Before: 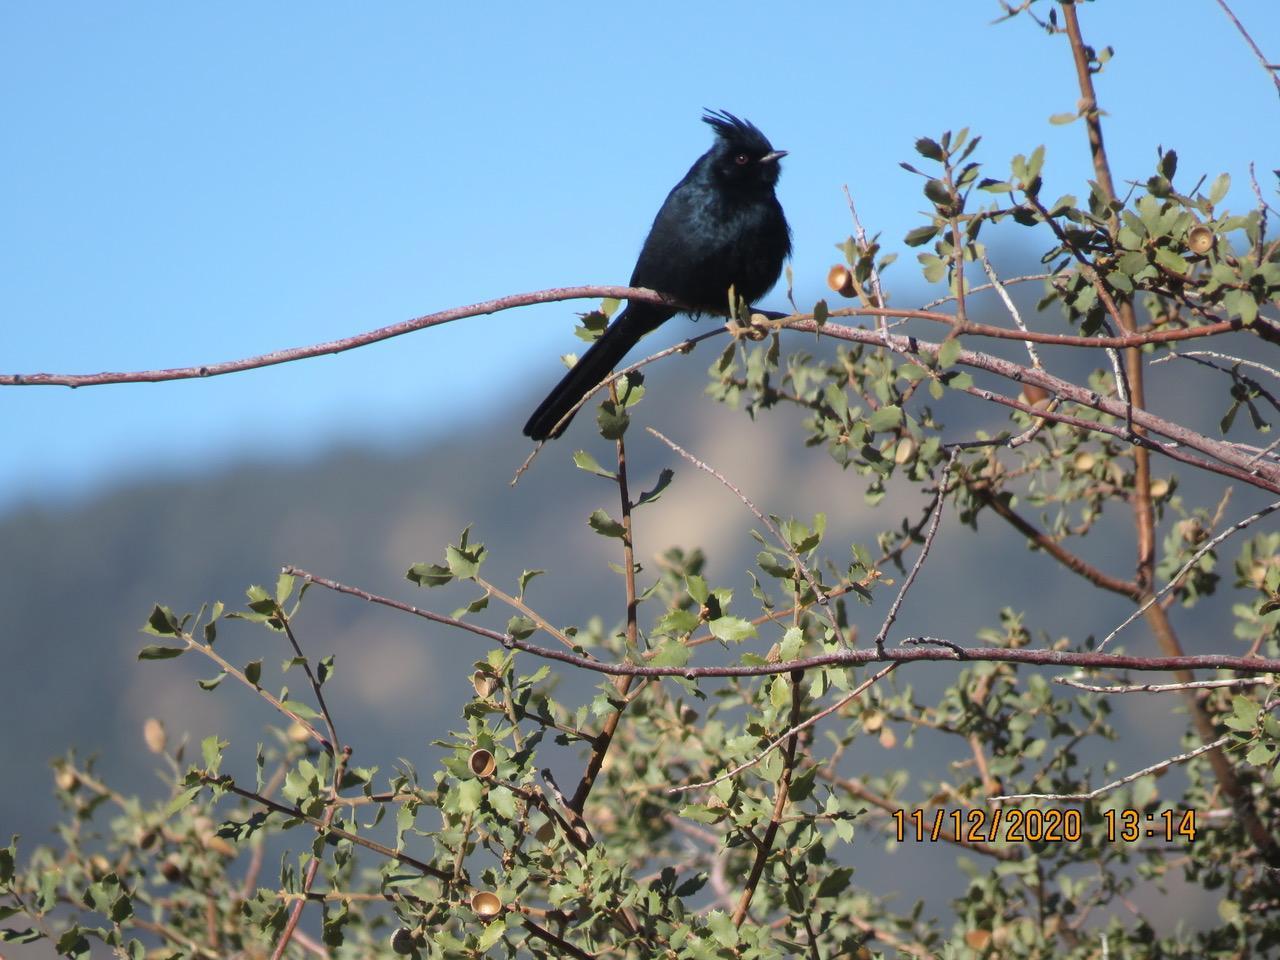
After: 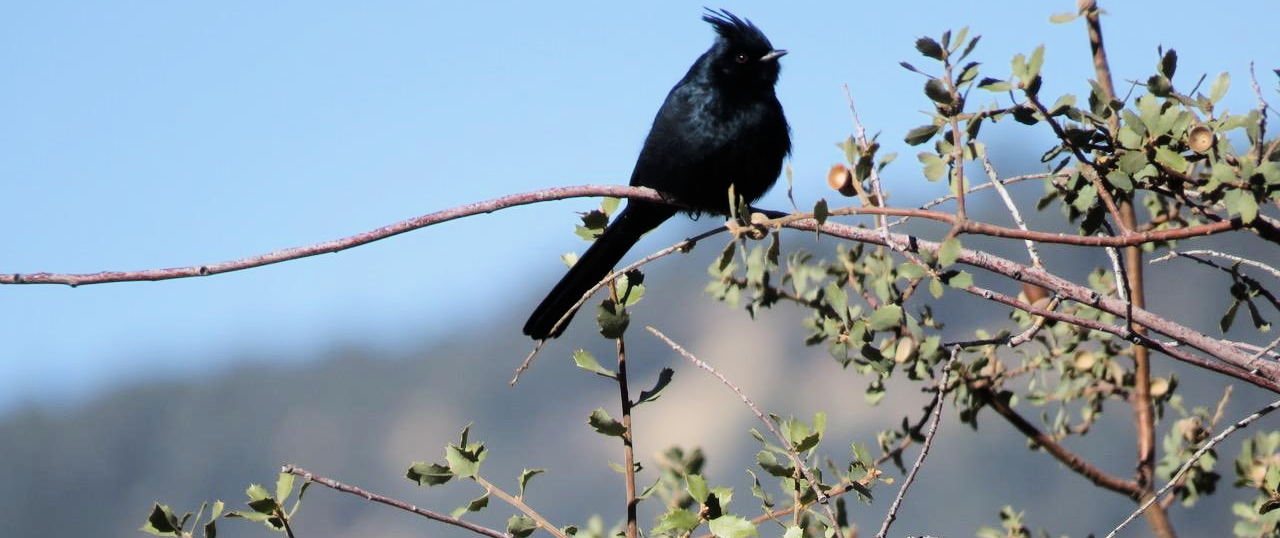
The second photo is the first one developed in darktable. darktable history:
tone equalizer: -8 EV -0.75 EV, -7 EV -0.7 EV, -6 EV -0.6 EV, -5 EV -0.4 EV, -3 EV 0.4 EV, -2 EV 0.6 EV, -1 EV 0.7 EV, +0 EV 0.75 EV, edges refinement/feathering 500, mask exposure compensation -1.57 EV, preserve details no
filmic rgb: black relative exposure -8.15 EV, white relative exposure 3.76 EV, hardness 4.46
crop and rotate: top 10.605%, bottom 33.274%
